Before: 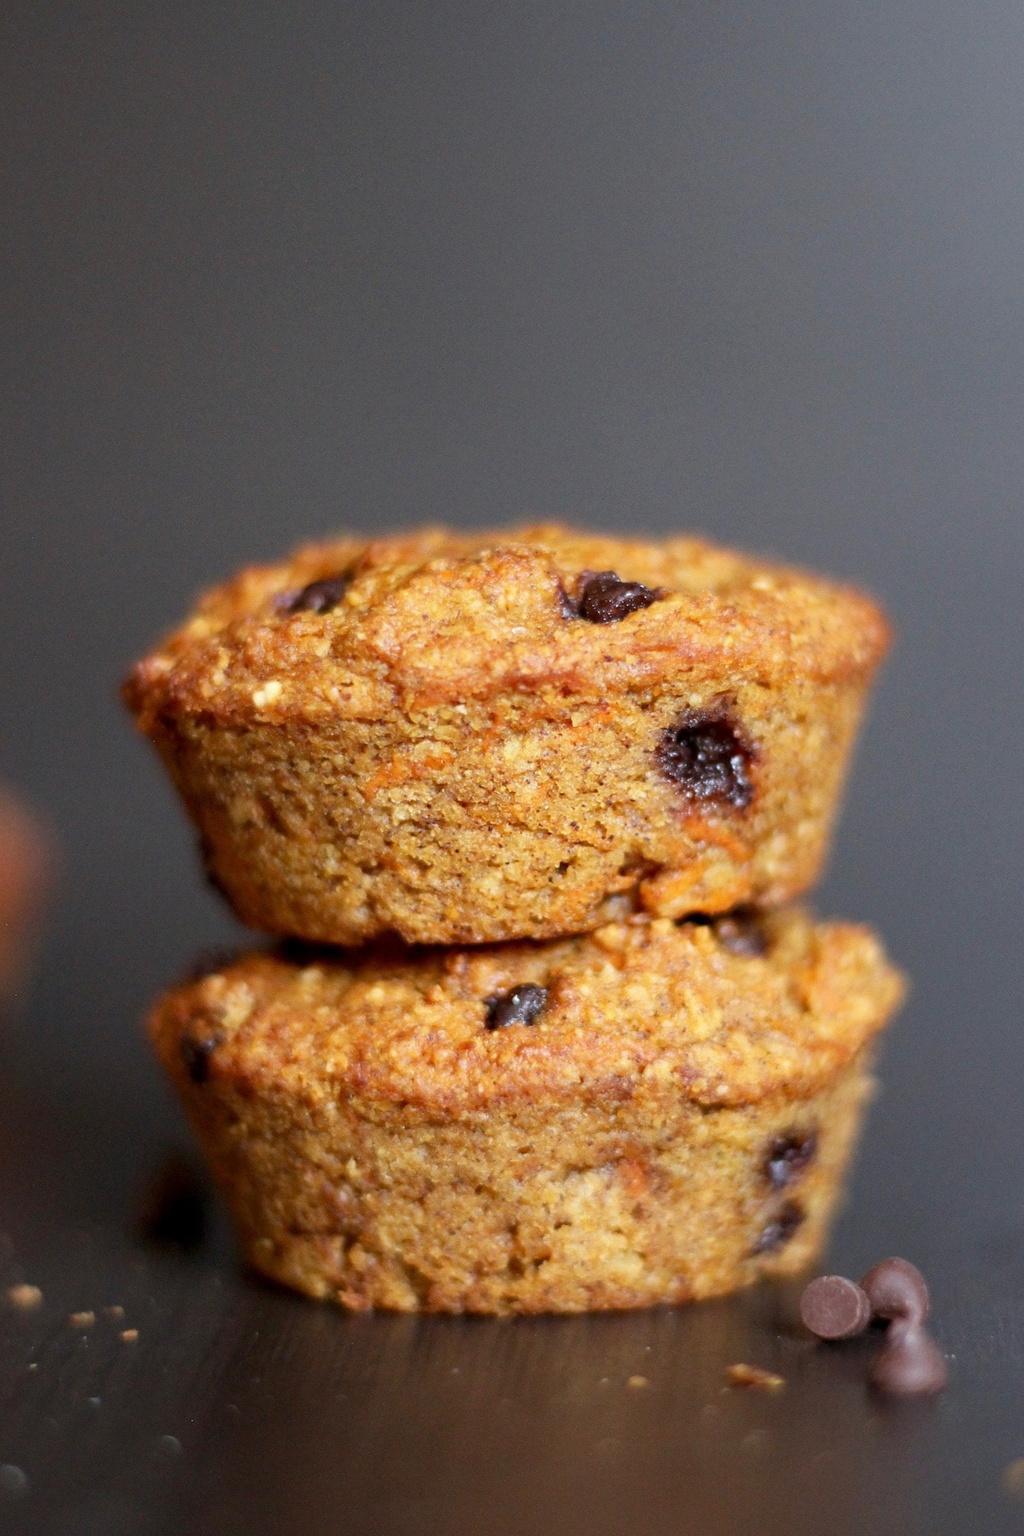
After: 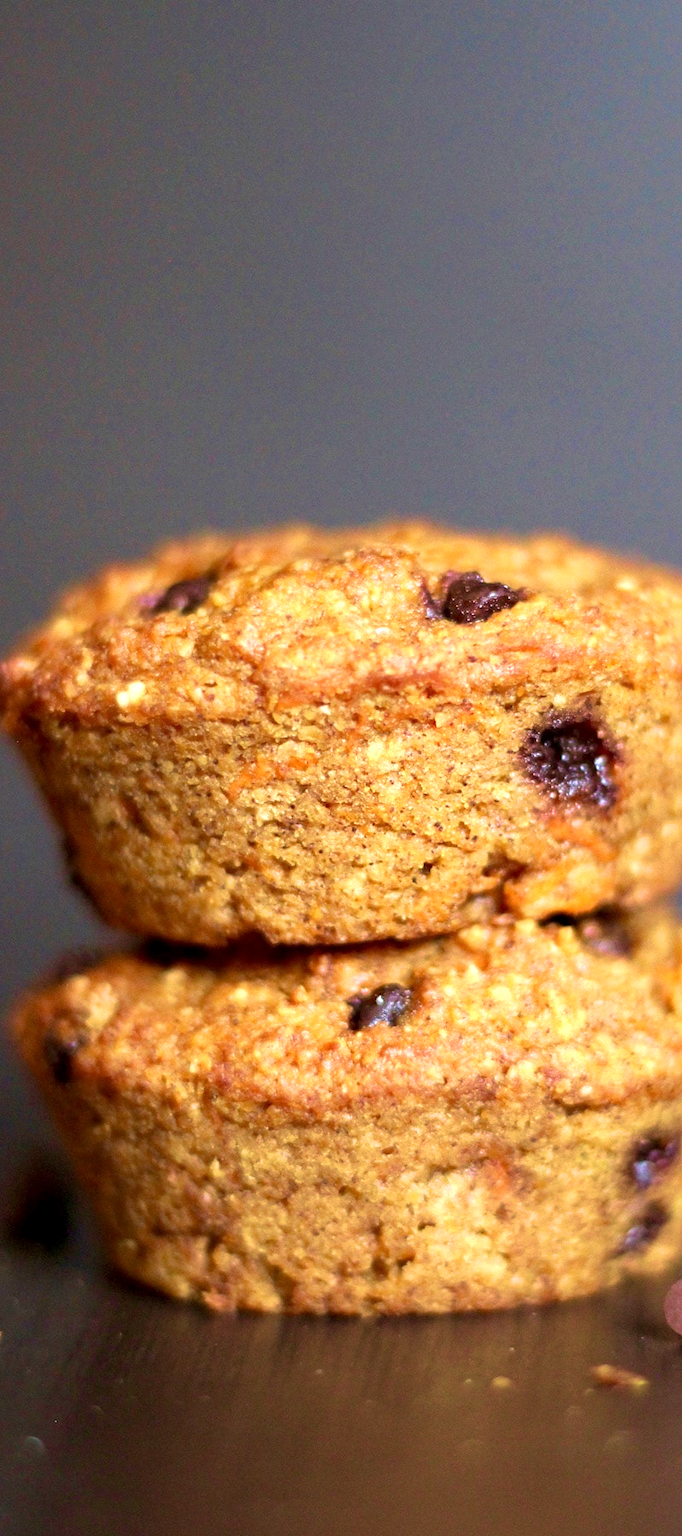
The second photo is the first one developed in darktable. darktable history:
exposure: black level correction 0.001, exposure 0.5 EV, compensate exposure bias true, compensate highlight preservation false
crop and rotate: left 13.409%, right 19.924%
velvia: strength 74%
